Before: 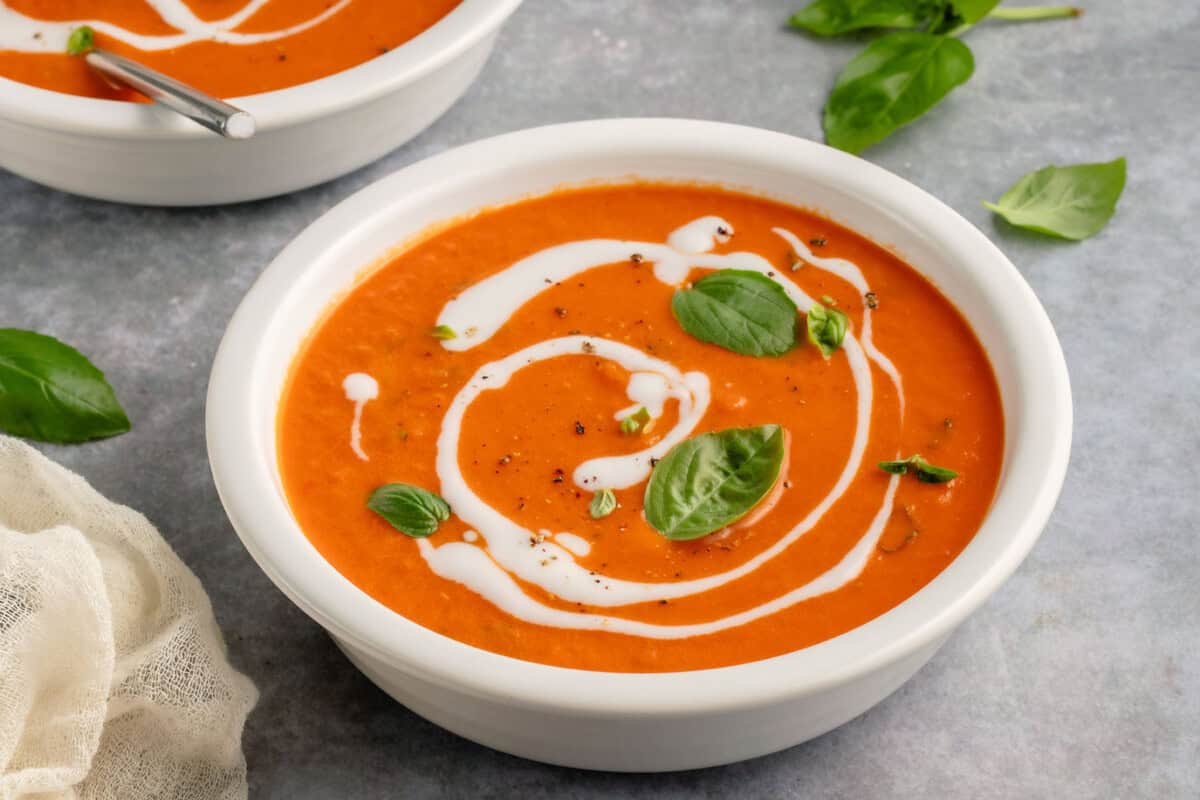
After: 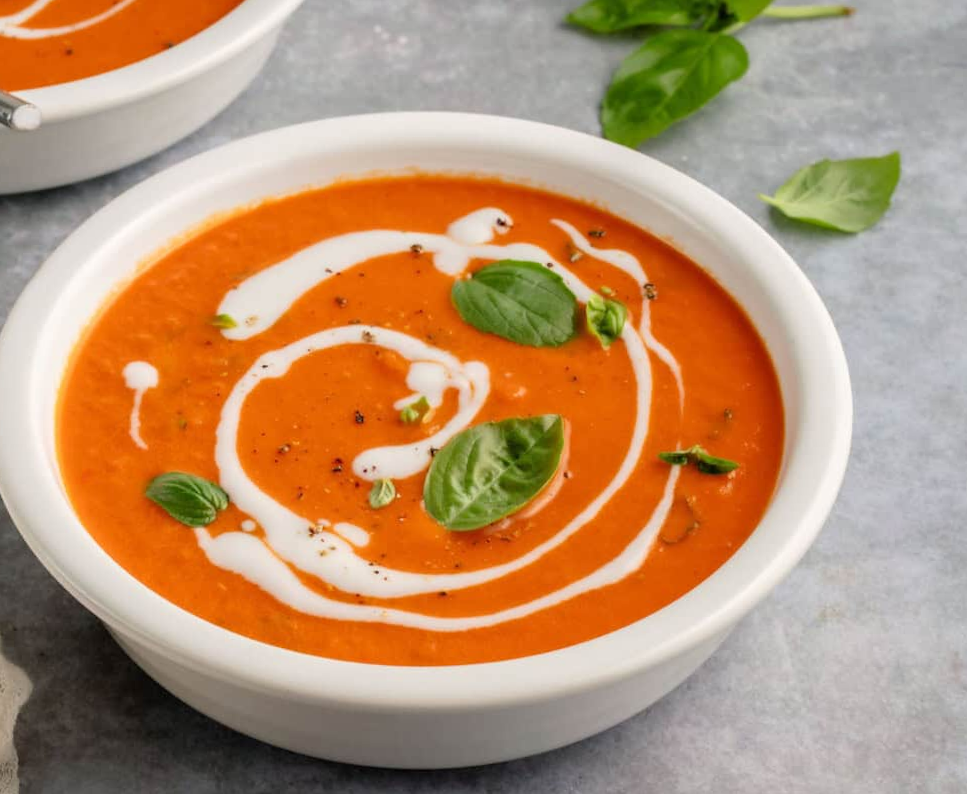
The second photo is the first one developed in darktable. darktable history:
rotate and perspective: rotation 0.226°, lens shift (vertical) -0.042, crop left 0.023, crop right 0.982, crop top 0.006, crop bottom 0.994
crop: left 17.582%, bottom 0.031%
